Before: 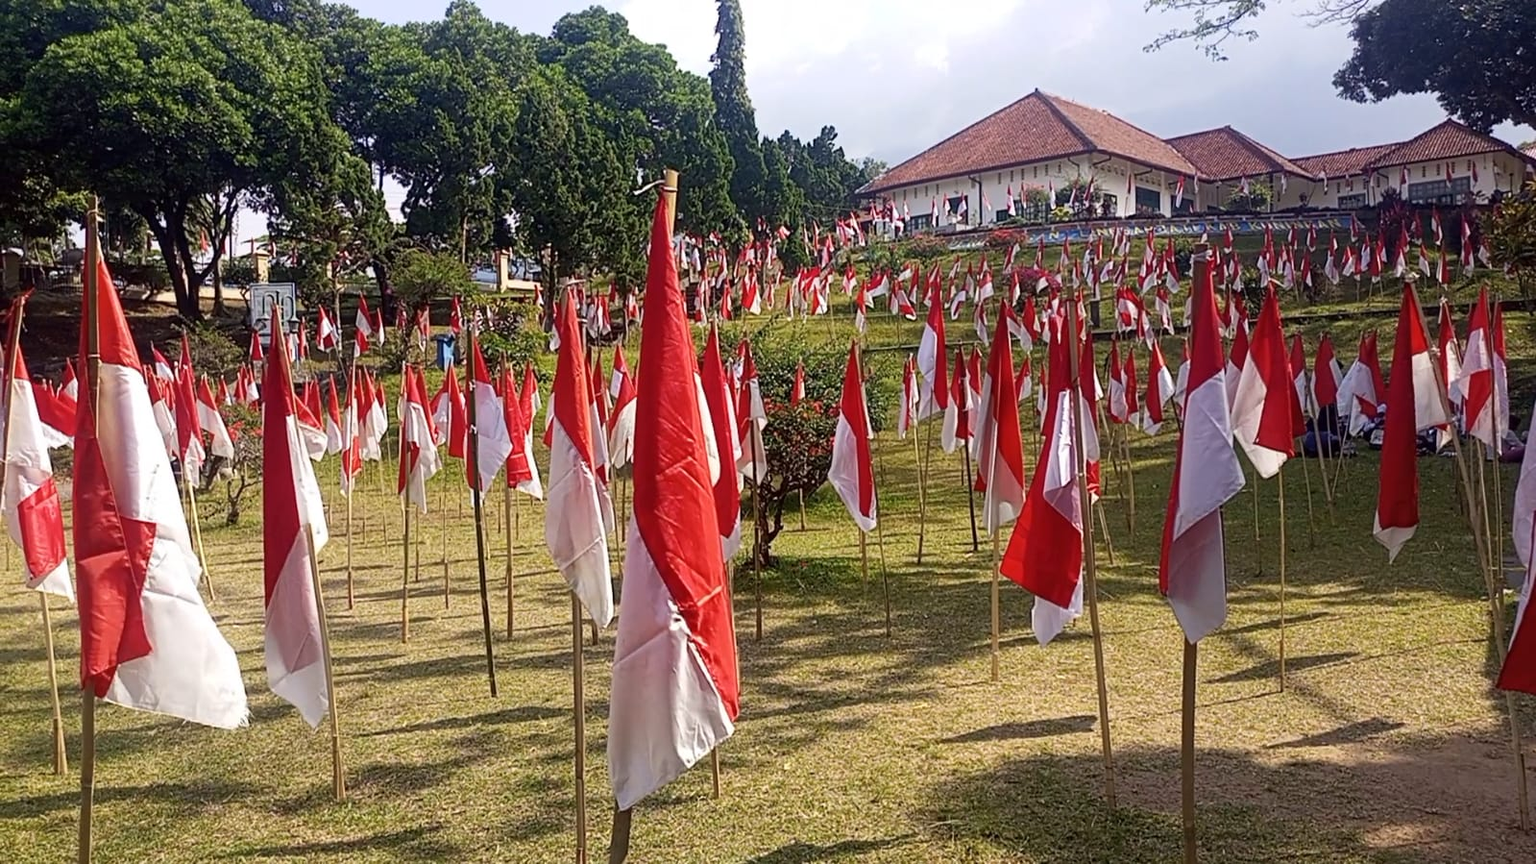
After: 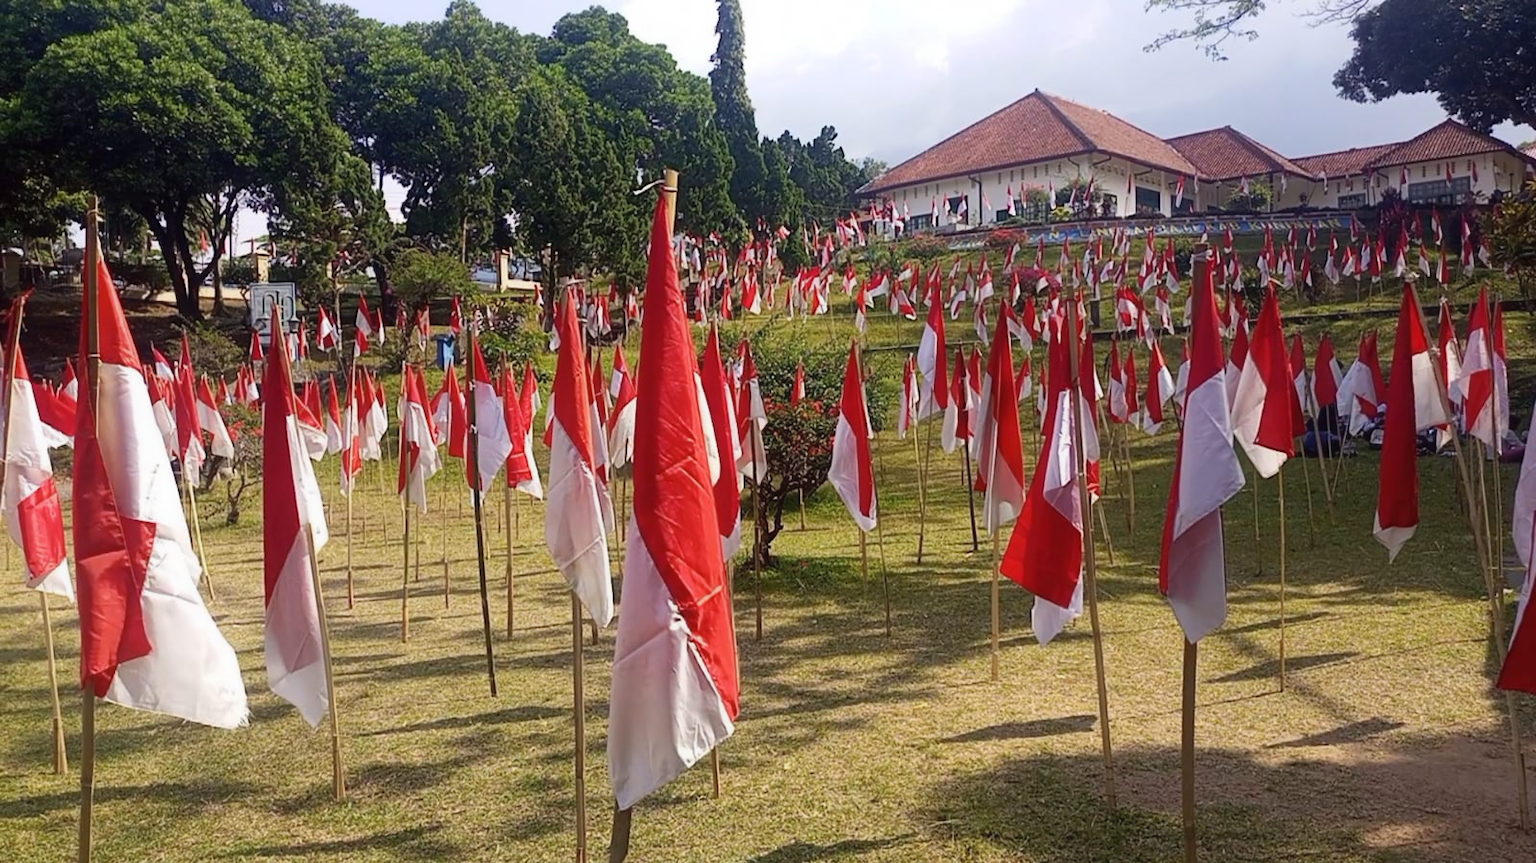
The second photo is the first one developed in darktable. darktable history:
contrast equalizer: y [[0.502, 0.505, 0.512, 0.529, 0.564, 0.588], [0.5 ×6], [0.502, 0.505, 0.512, 0.529, 0.564, 0.588], [0, 0.001, 0.001, 0.004, 0.008, 0.011], [0, 0.001, 0.001, 0.004, 0.008, 0.011]], mix -1
